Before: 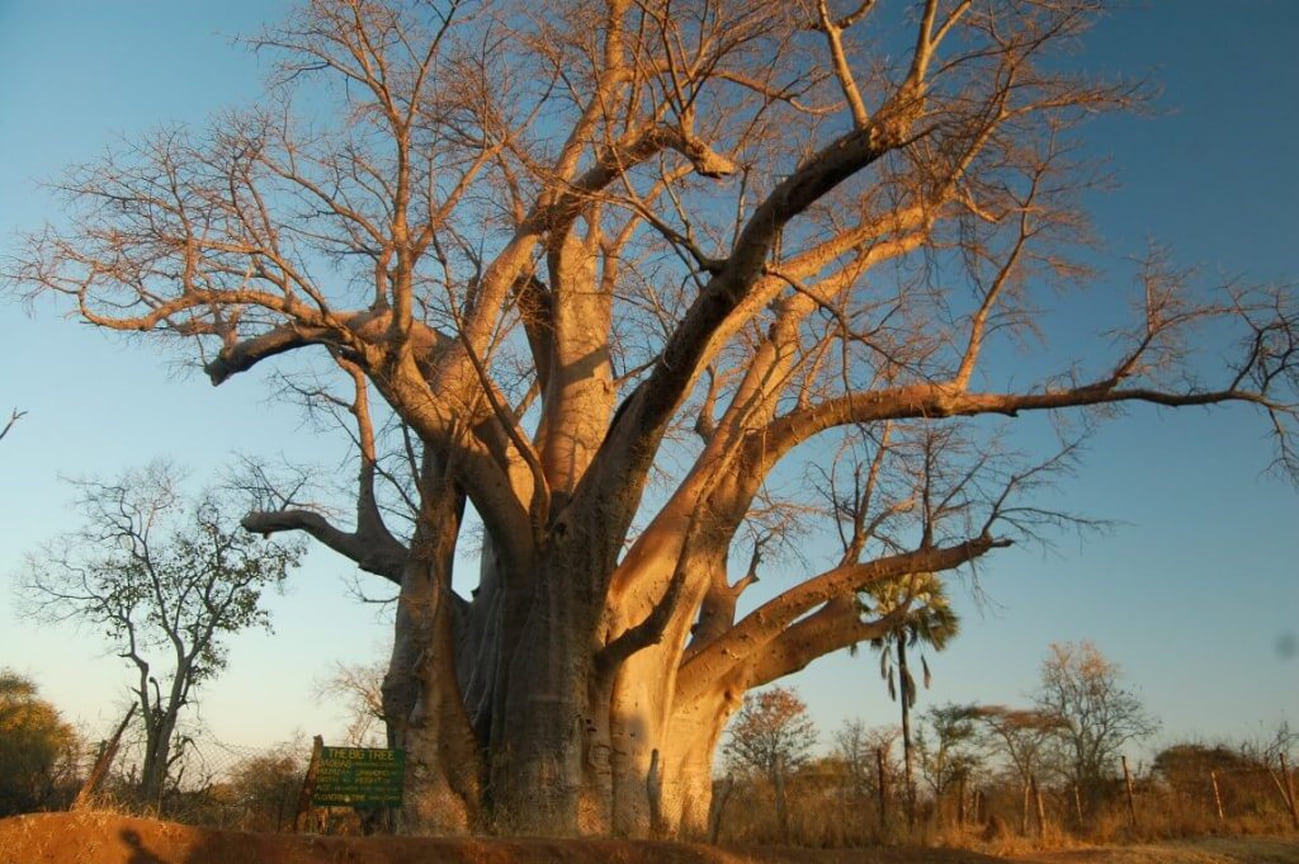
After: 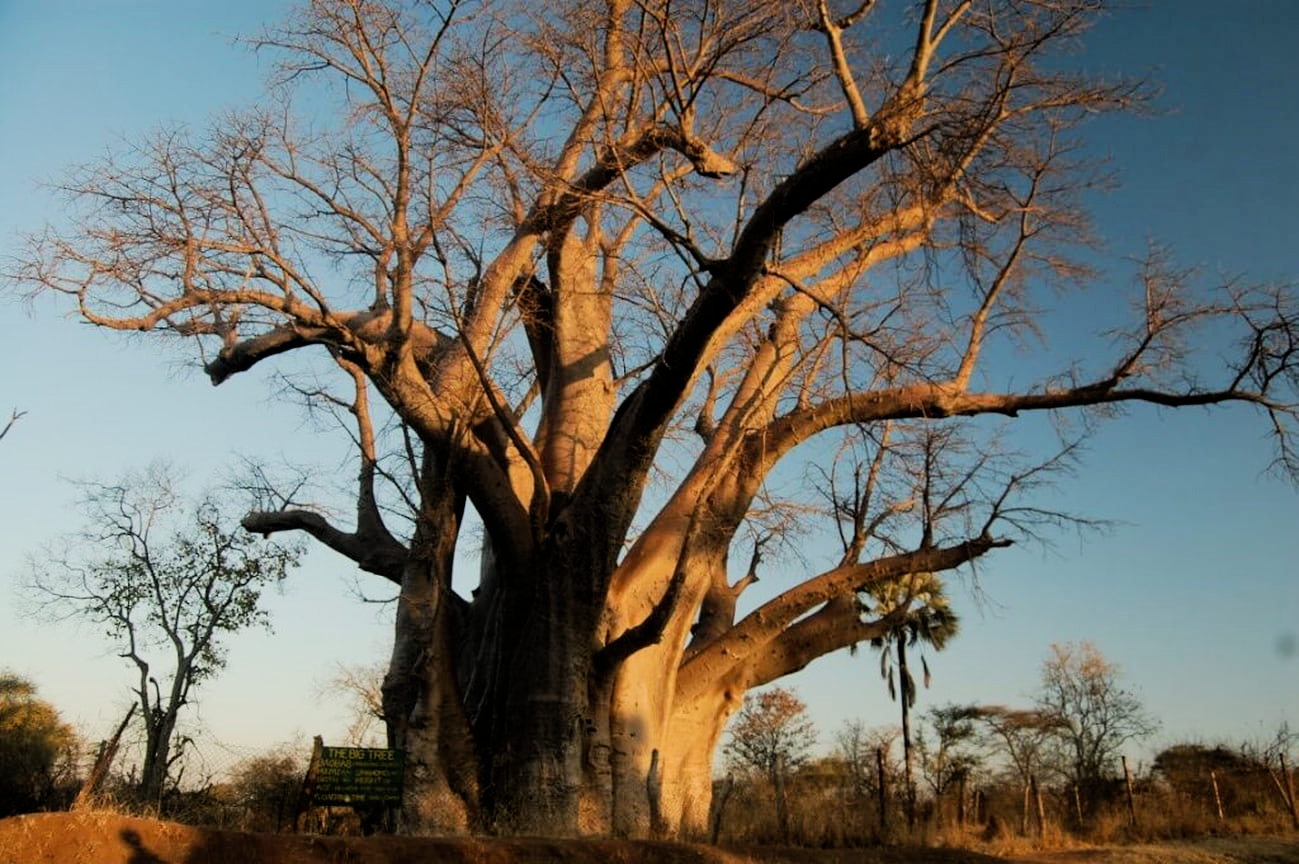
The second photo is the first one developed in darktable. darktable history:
filmic rgb: black relative exposure -5.01 EV, white relative exposure 3.96 EV, hardness 2.89, contrast 1.297, highlights saturation mix -31.33%
